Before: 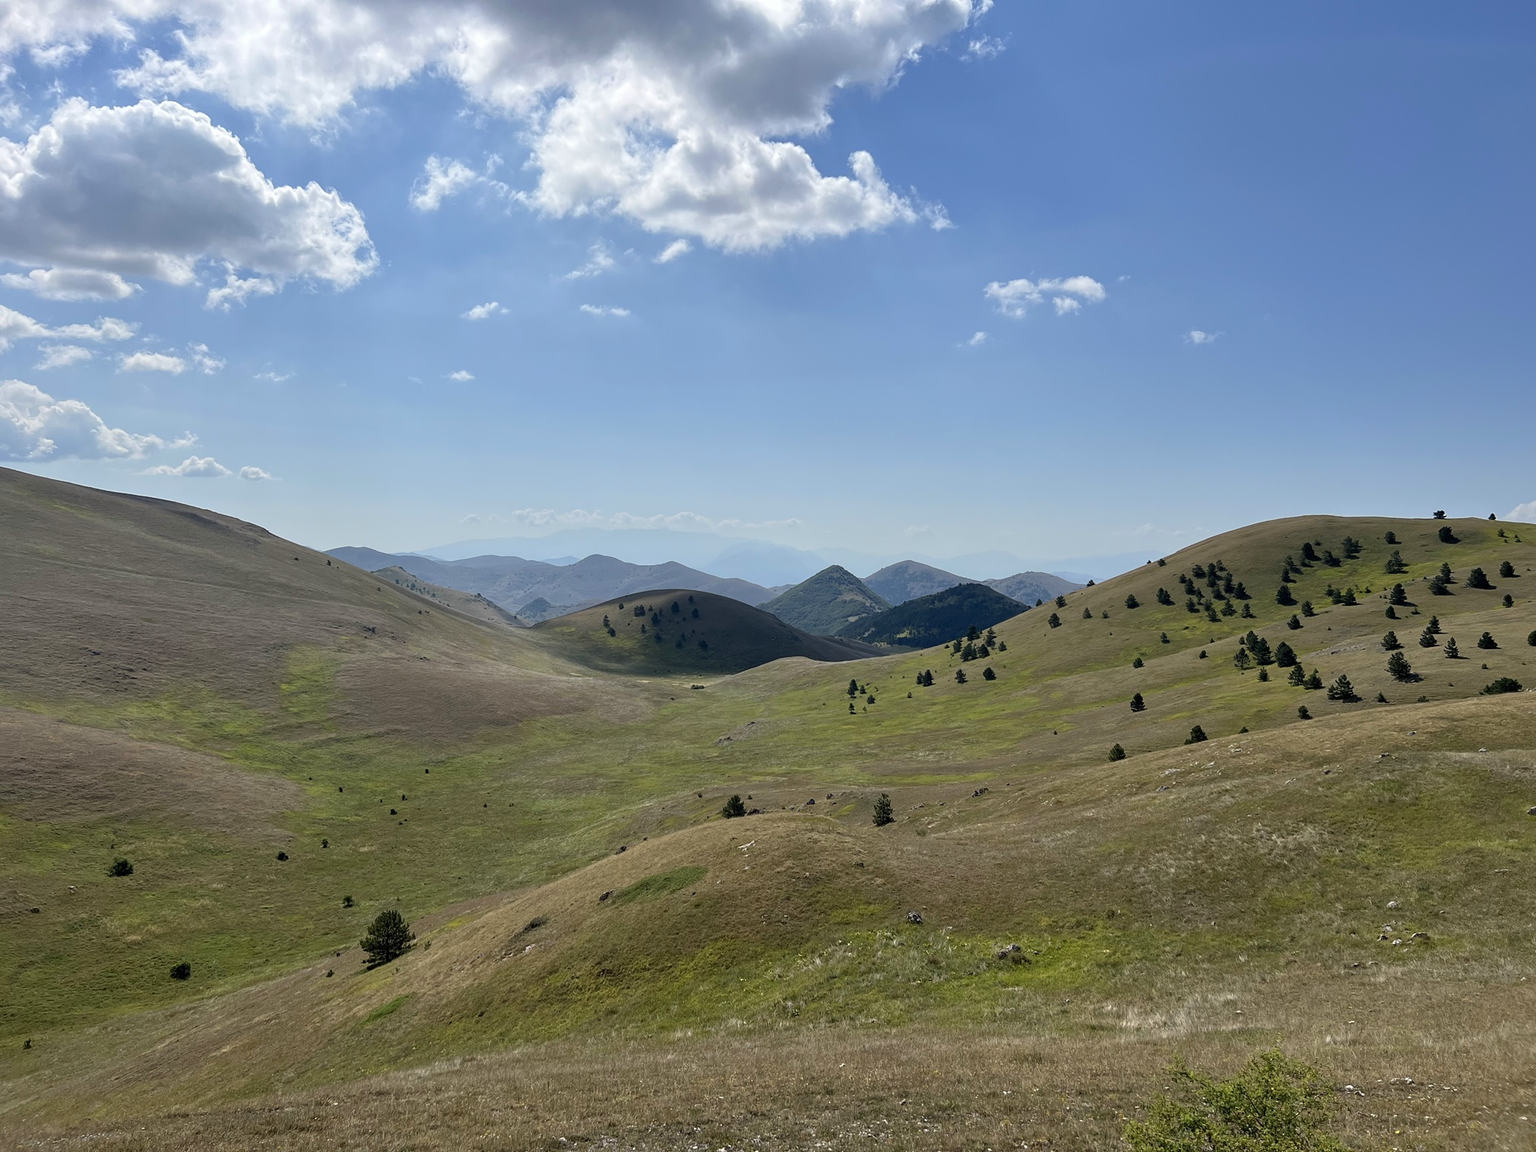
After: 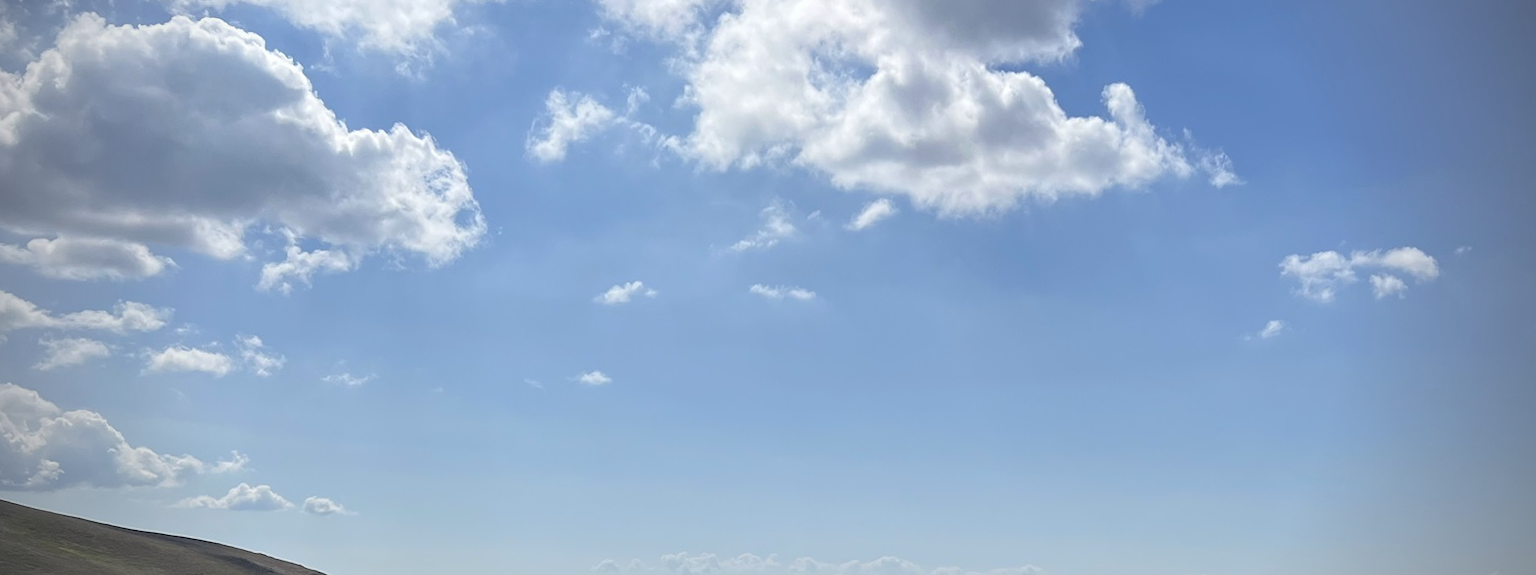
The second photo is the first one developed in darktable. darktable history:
crop: left 0.579%, top 7.627%, right 23.167%, bottom 54.275%
vignetting: fall-off start 75%, brightness -0.692, width/height ratio 1.084
